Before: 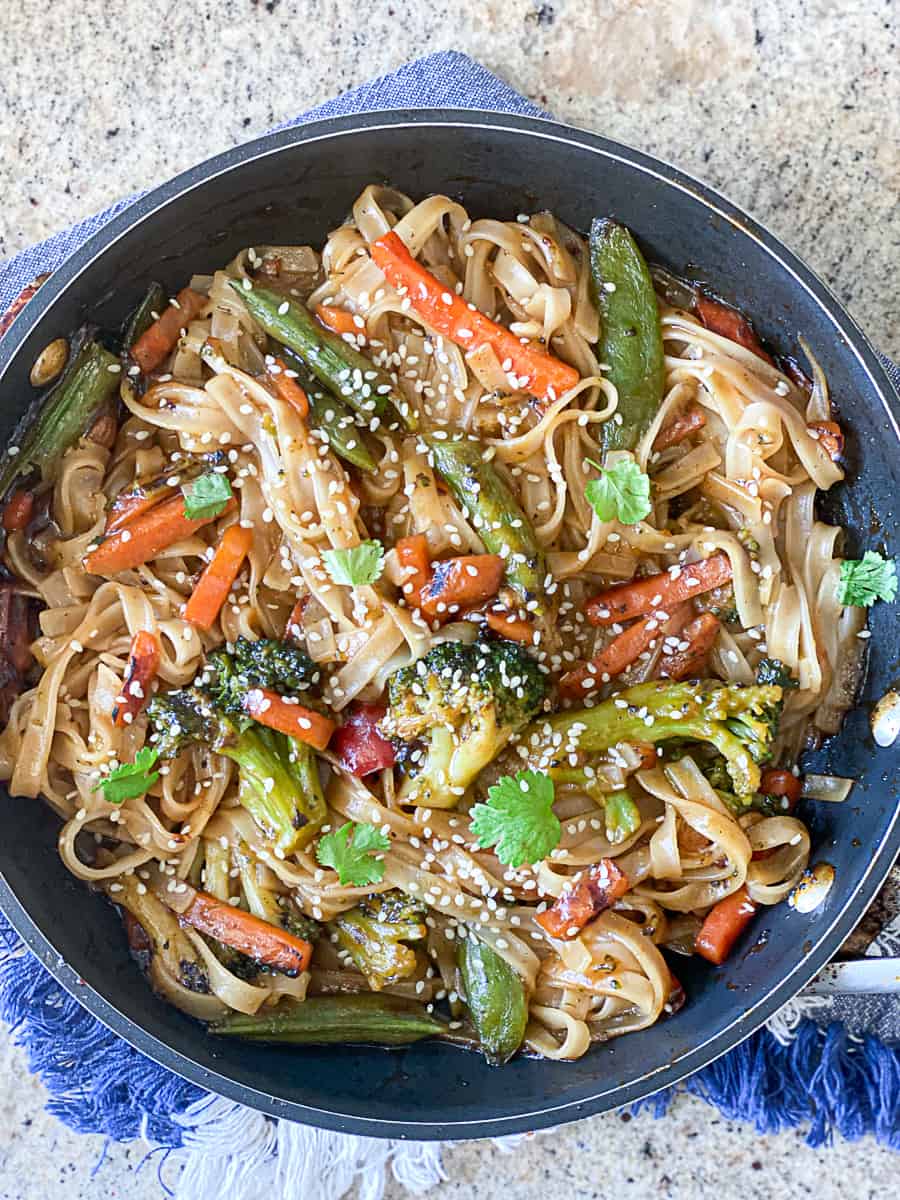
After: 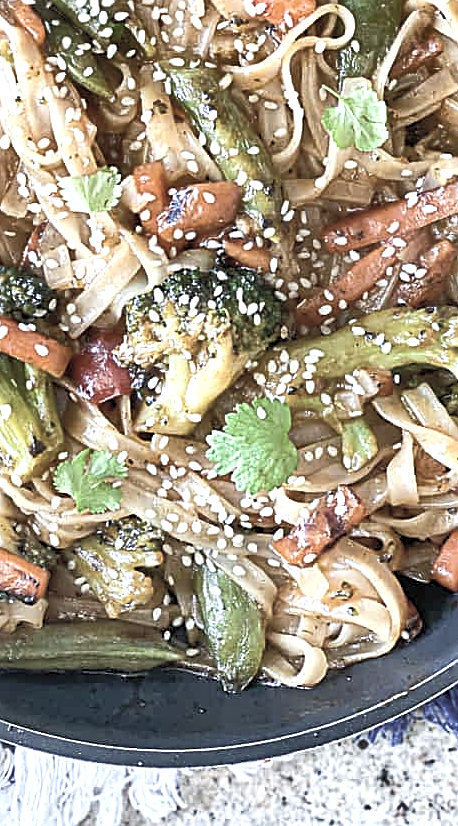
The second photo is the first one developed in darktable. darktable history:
crop and rotate: left 29.237%, top 31.152%, right 19.807%
levels: levels [0, 0.498, 1]
sharpen: on, module defaults
exposure: exposure 0.507 EV, compensate highlight preservation false
shadows and highlights: radius 100.41, shadows 50.55, highlights -64.36, highlights color adjustment 49.82%, soften with gaussian
contrast brightness saturation: brightness 0.18, saturation -0.5
